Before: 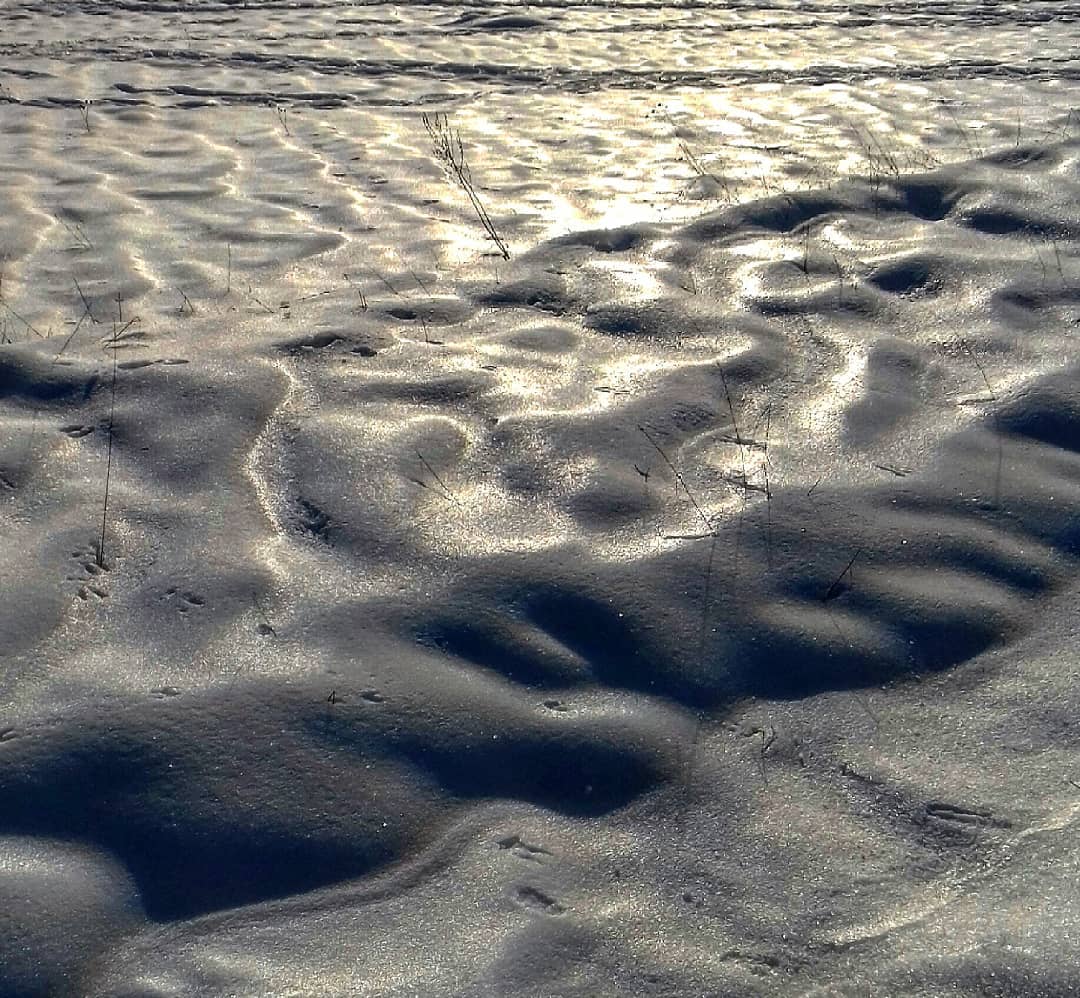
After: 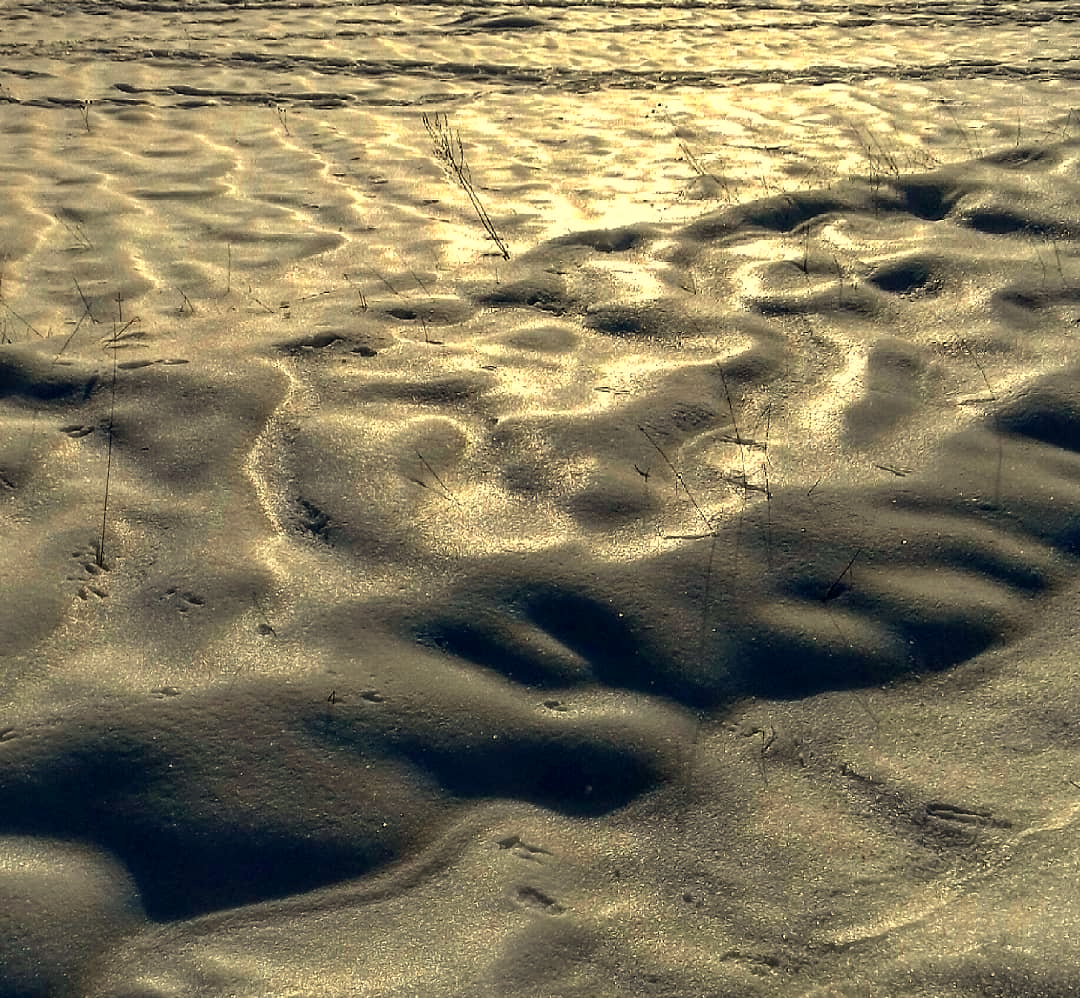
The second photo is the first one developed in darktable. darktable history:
color zones: curves: ch0 [(0, 0.5) (0.143, 0.5) (0.286, 0.5) (0.429, 0.495) (0.571, 0.437) (0.714, 0.44) (0.857, 0.496) (1, 0.5)]
white balance: red 1.08, blue 0.791
exposure: black level correction 0.002, compensate highlight preservation false
